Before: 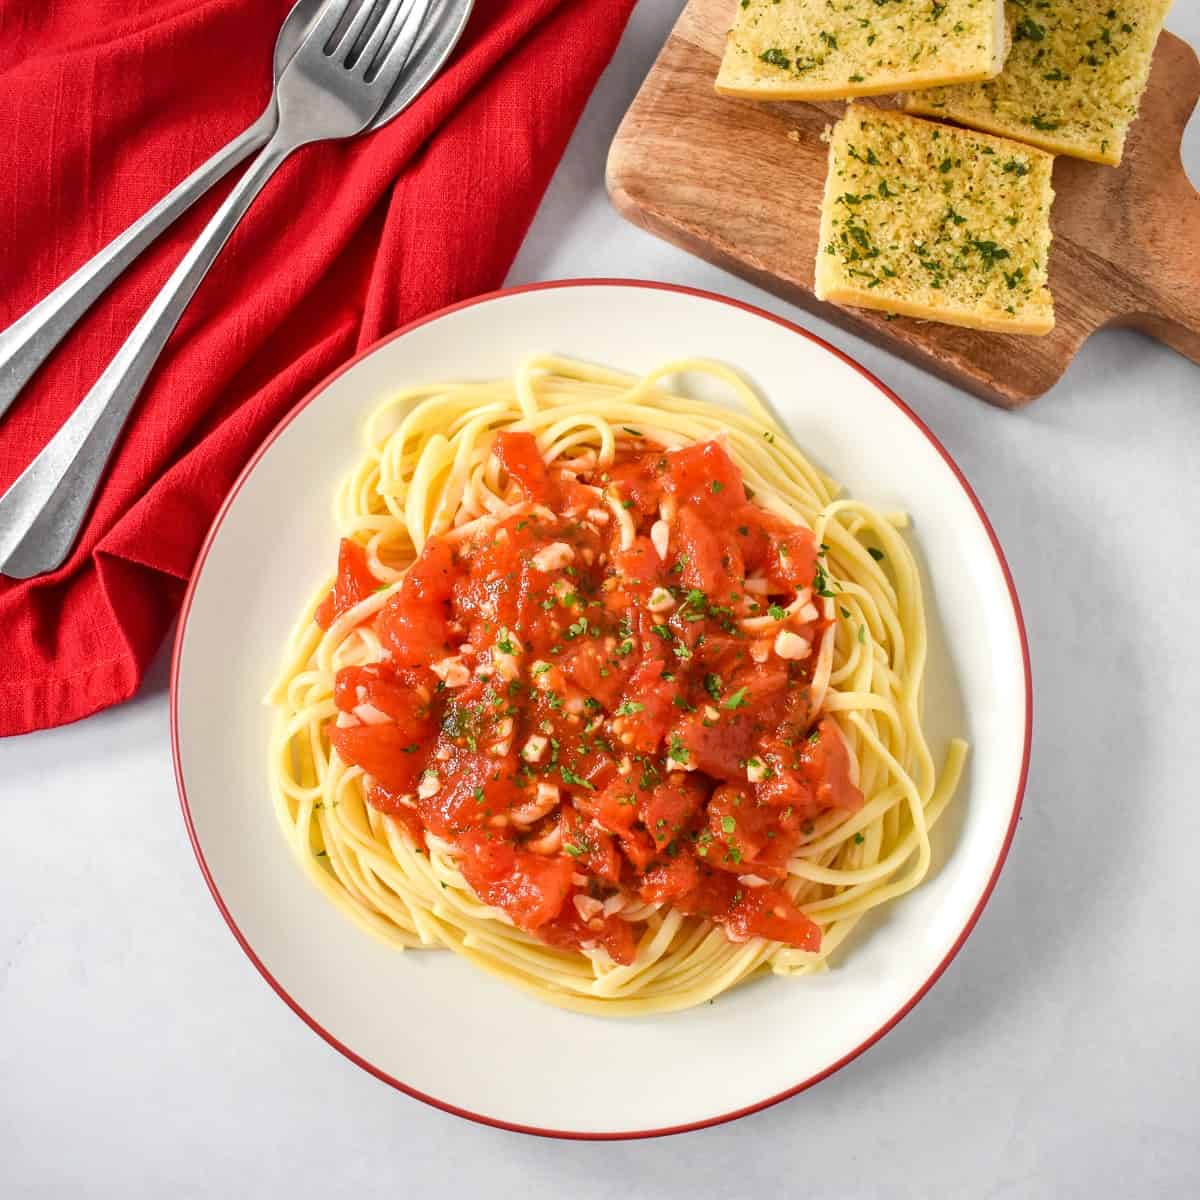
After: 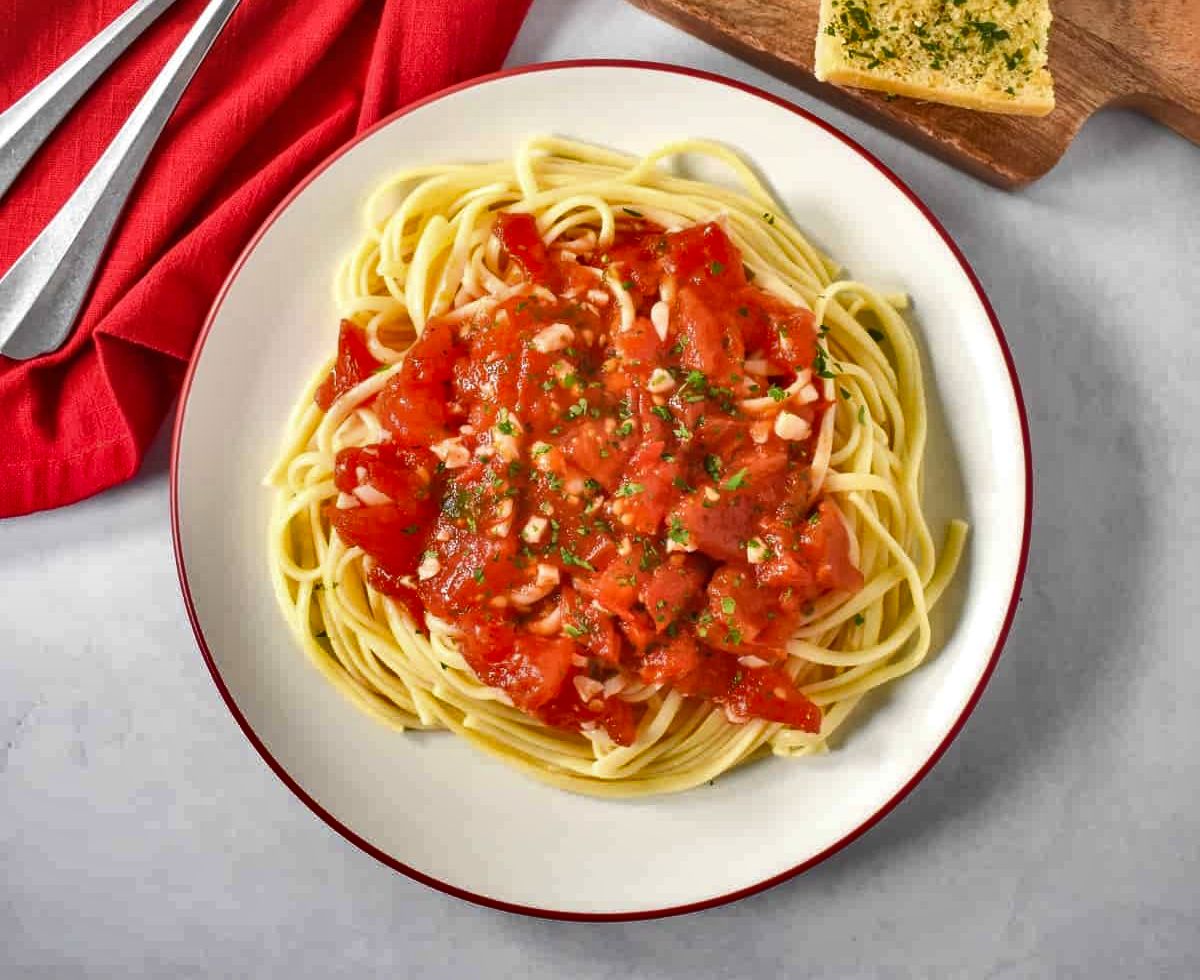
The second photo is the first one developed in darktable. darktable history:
shadows and highlights: white point adjustment 0.149, highlights -70.37, soften with gaussian
crop and rotate: top 18.32%
exposure: compensate highlight preservation false
